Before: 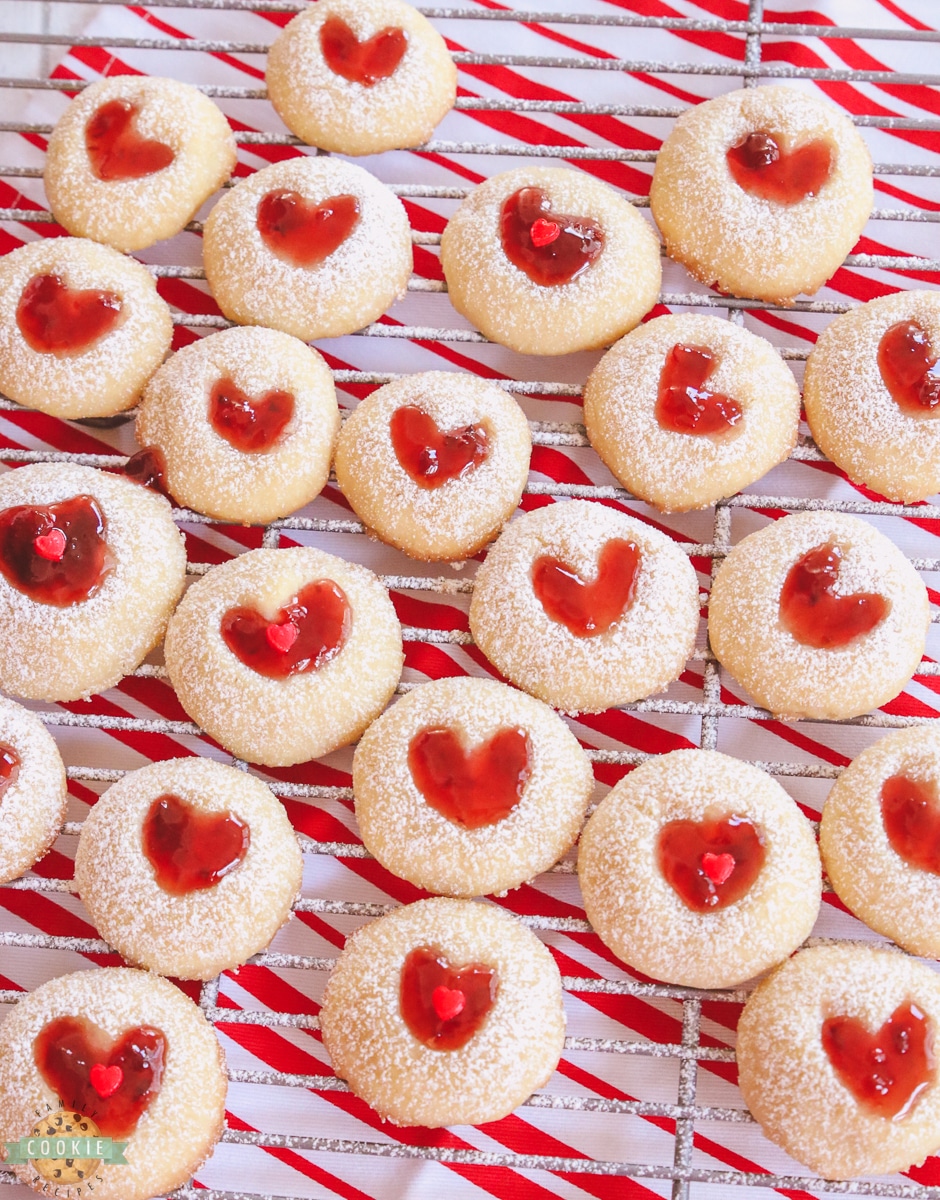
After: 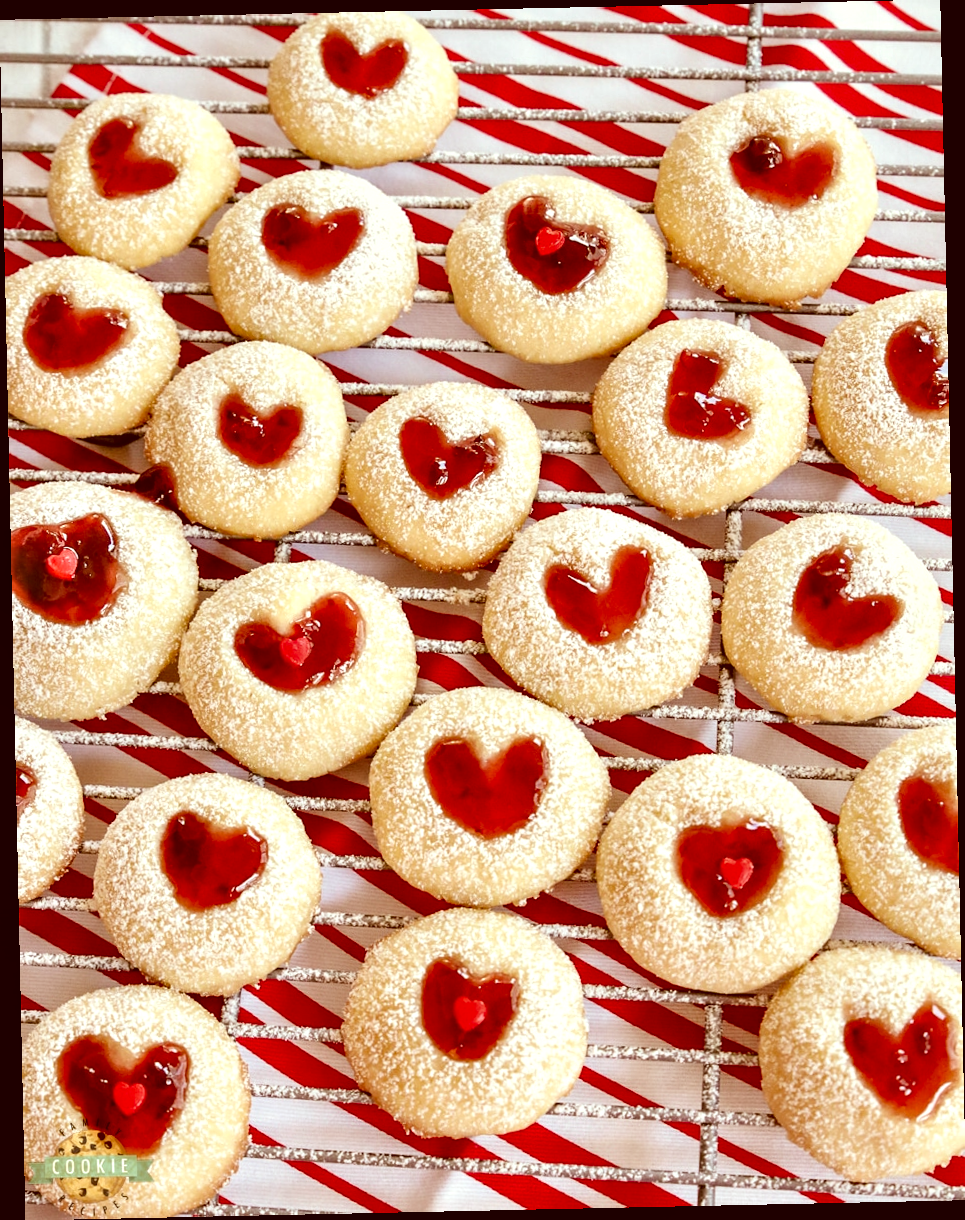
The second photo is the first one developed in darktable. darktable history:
rotate and perspective: rotation -1.24°, automatic cropping off
contrast equalizer: y [[0.601, 0.6, 0.598, 0.598, 0.6, 0.601], [0.5 ×6], [0.5 ×6], [0 ×6], [0 ×6]]
color correction: highlights a* -5.3, highlights b* 9.8, shadows a* 9.8, shadows b* 24.26
